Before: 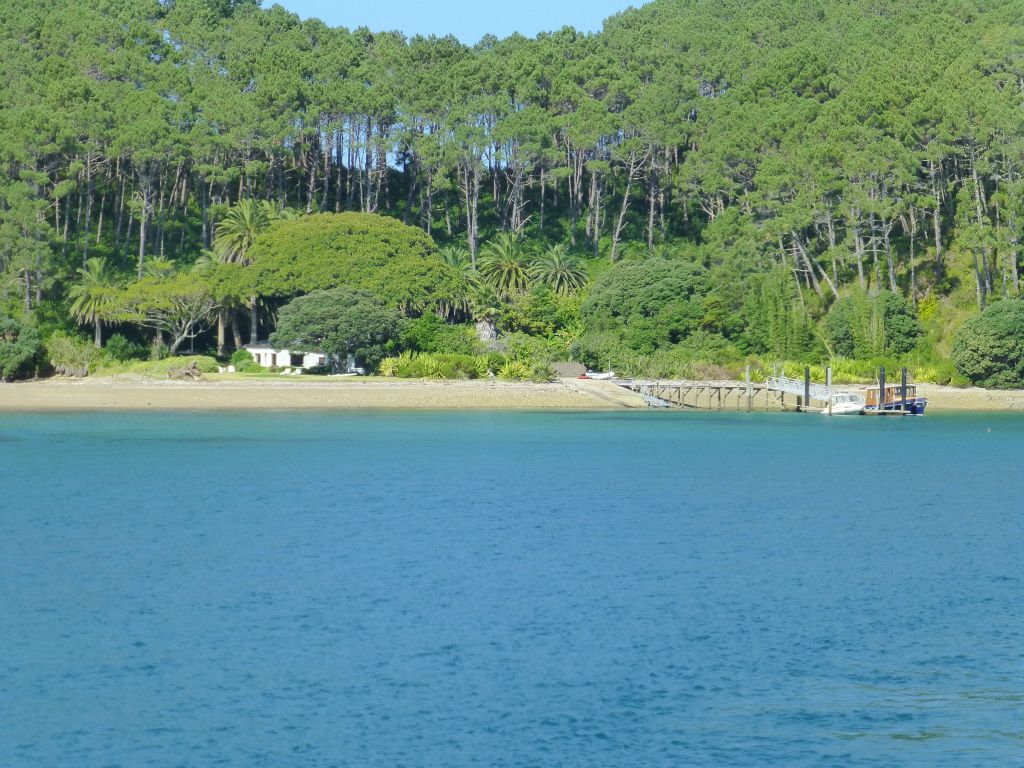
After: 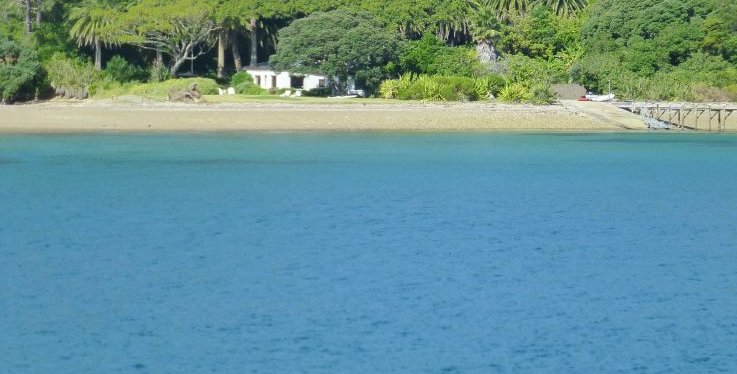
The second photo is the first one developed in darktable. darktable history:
crop: top 36.29%, right 27.996%, bottom 14.898%
exposure: compensate highlight preservation false
